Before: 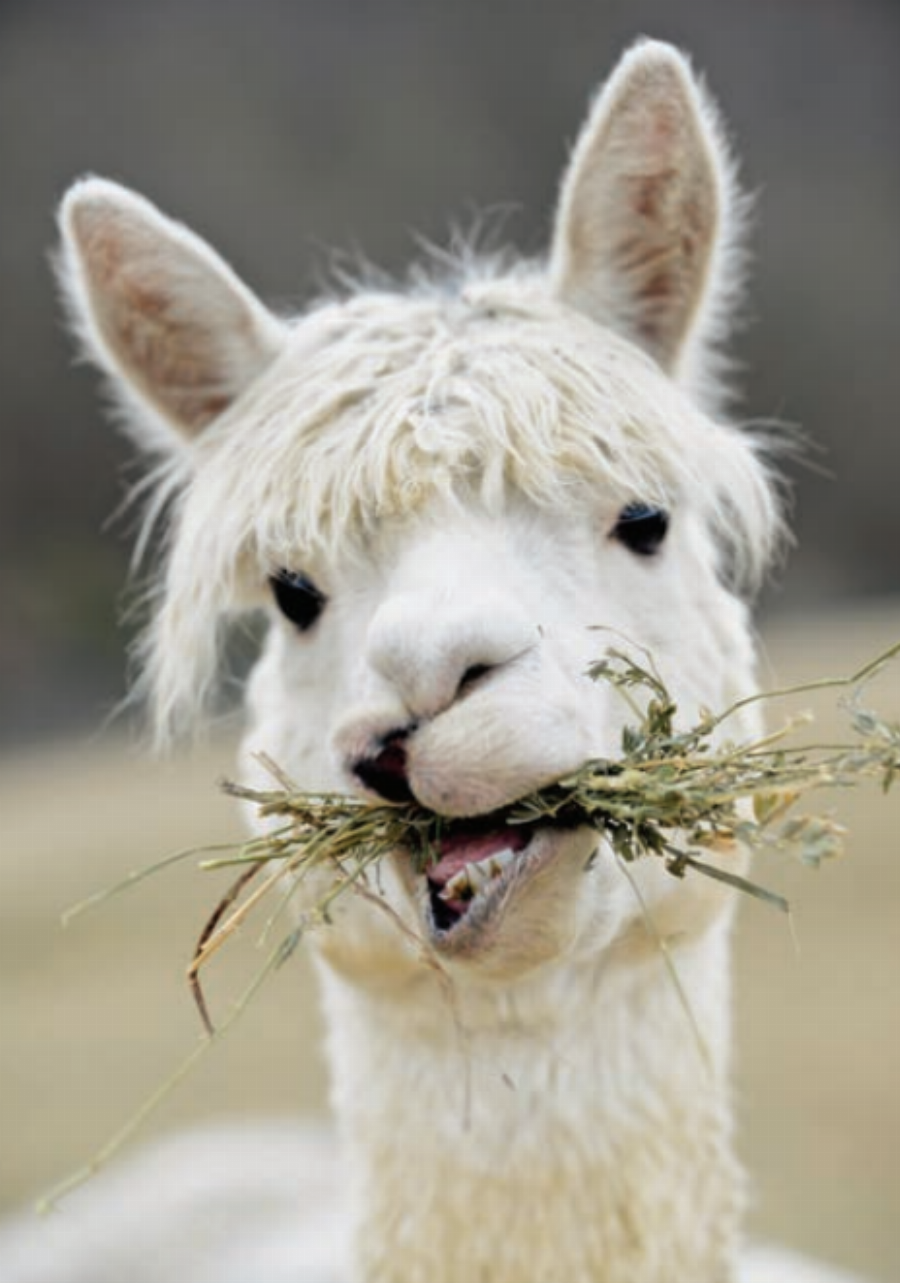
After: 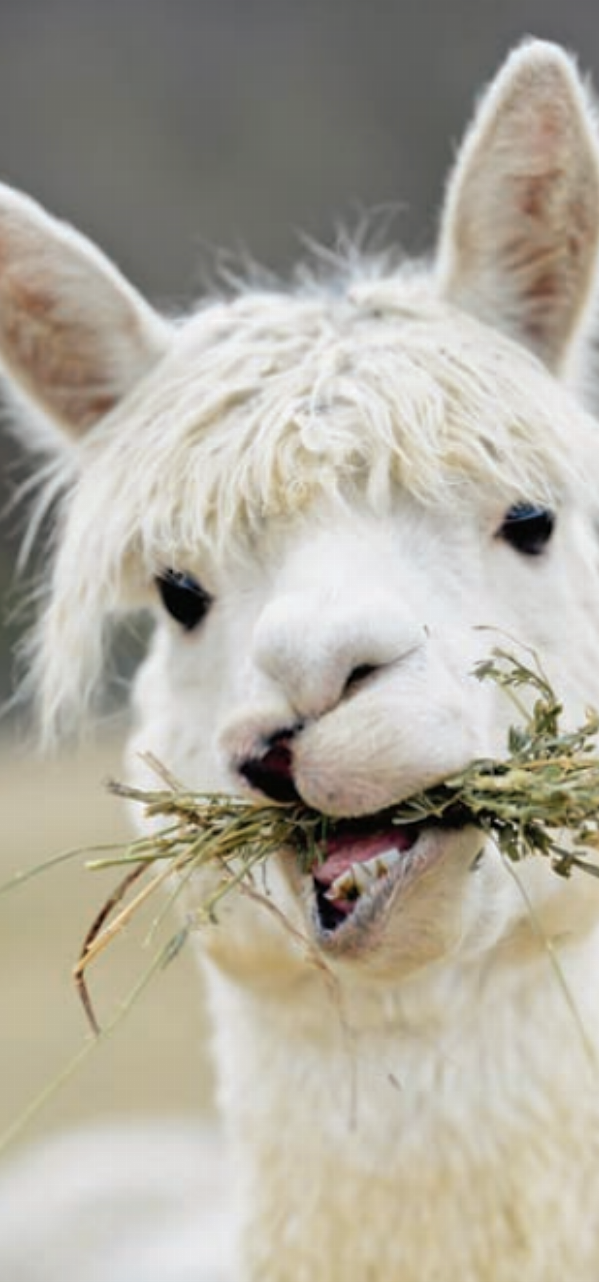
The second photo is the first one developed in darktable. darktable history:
sharpen: amount 0.2
crop and rotate: left 12.673%, right 20.66%
levels: levels [0, 0.478, 1]
